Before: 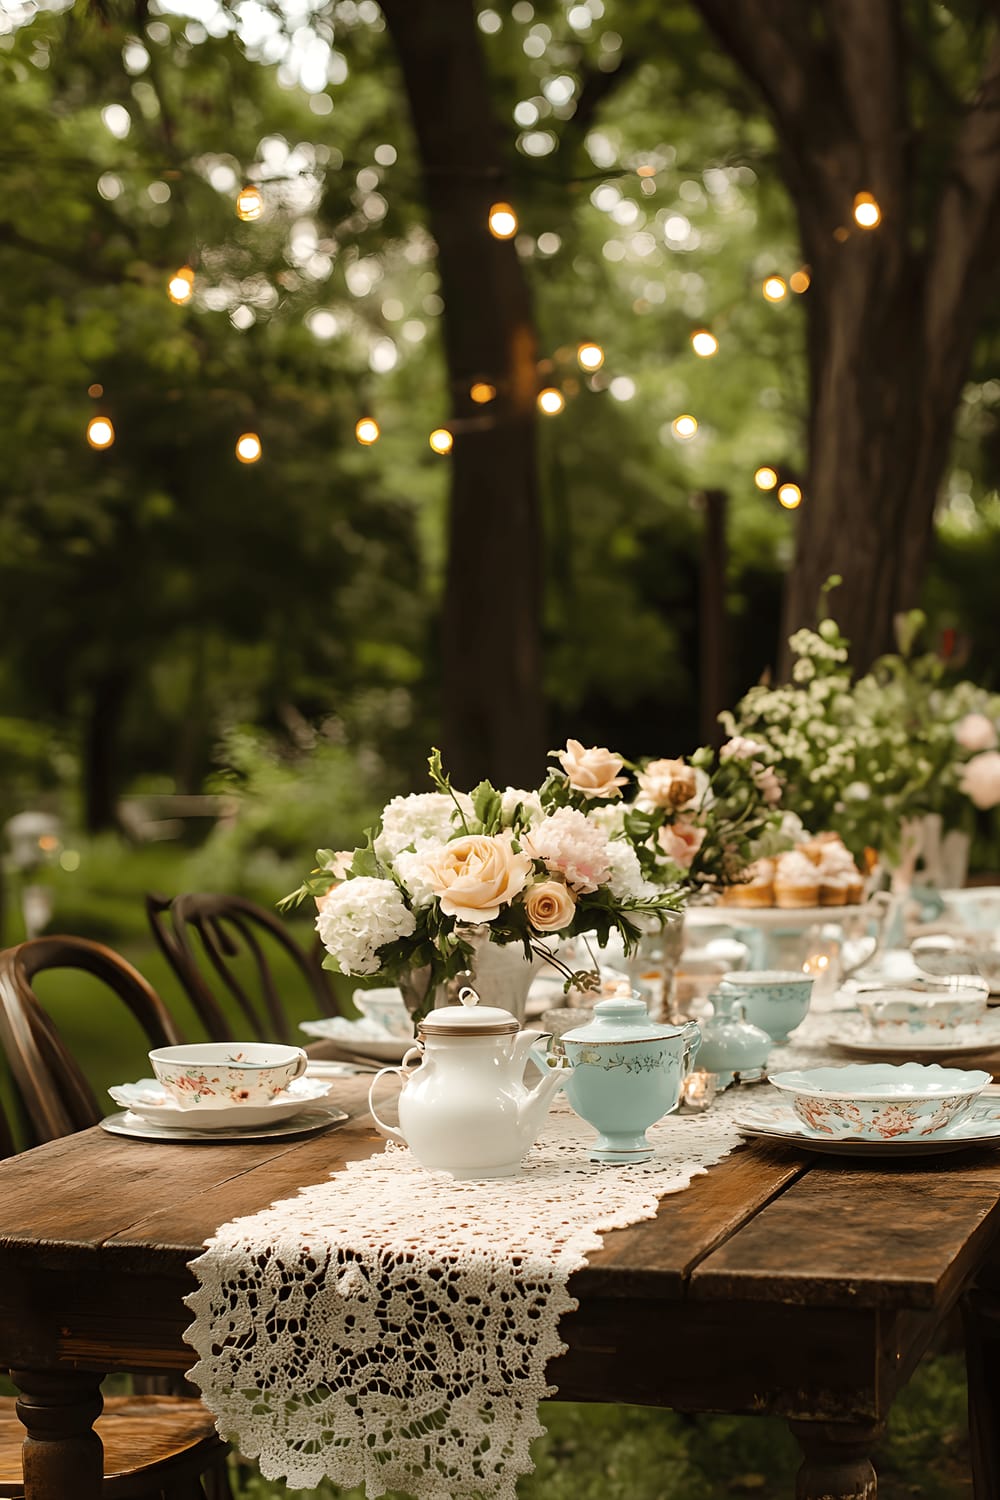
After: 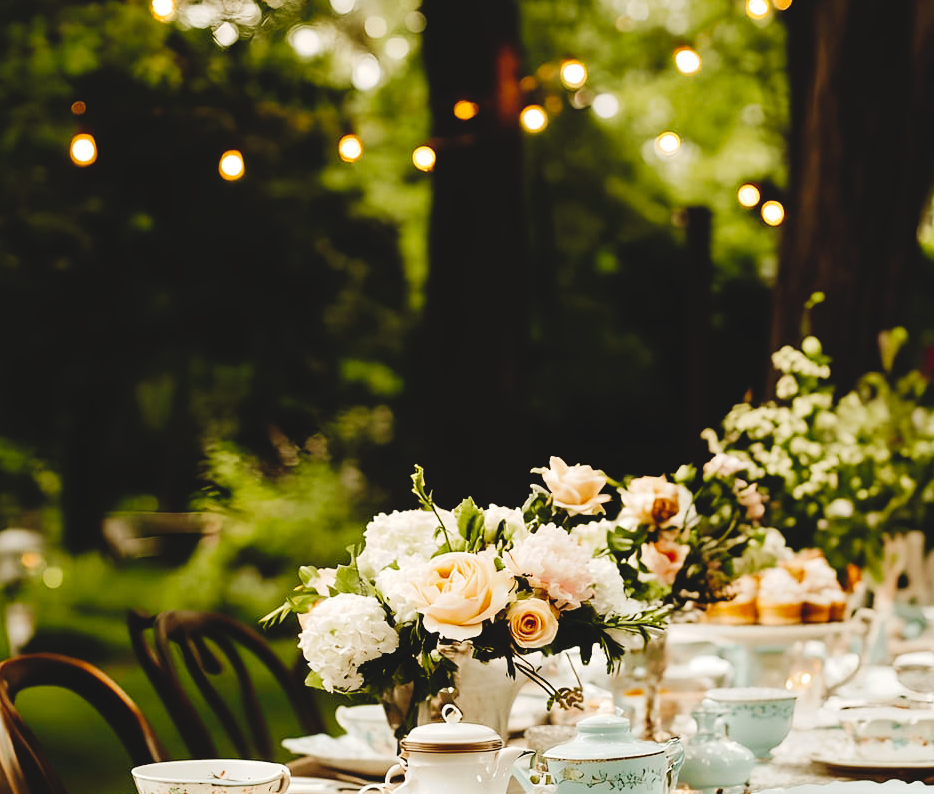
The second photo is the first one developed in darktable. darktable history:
crop: left 1.765%, top 18.91%, right 4.763%, bottom 28.108%
tone curve: curves: ch0 [(0, 0) (0.003, 0.075) (0.011, 0.079) (0.025, 0.079) (0.044, 0.082) (0.069, 0.085) (0.1, 0.089) (0.136, 0.096) (0.177, 0.105) (0.224, 0.14) (0.277, 0.202) (0.335, 0.304) (0.399, 0.417) (0.468, 0.521) (0.543, 0.636) (0.623, 0.726) (0.709, 0.801) (0.801, 0.878) (0.898, 0.927) (1, 1)], preserve colors none
